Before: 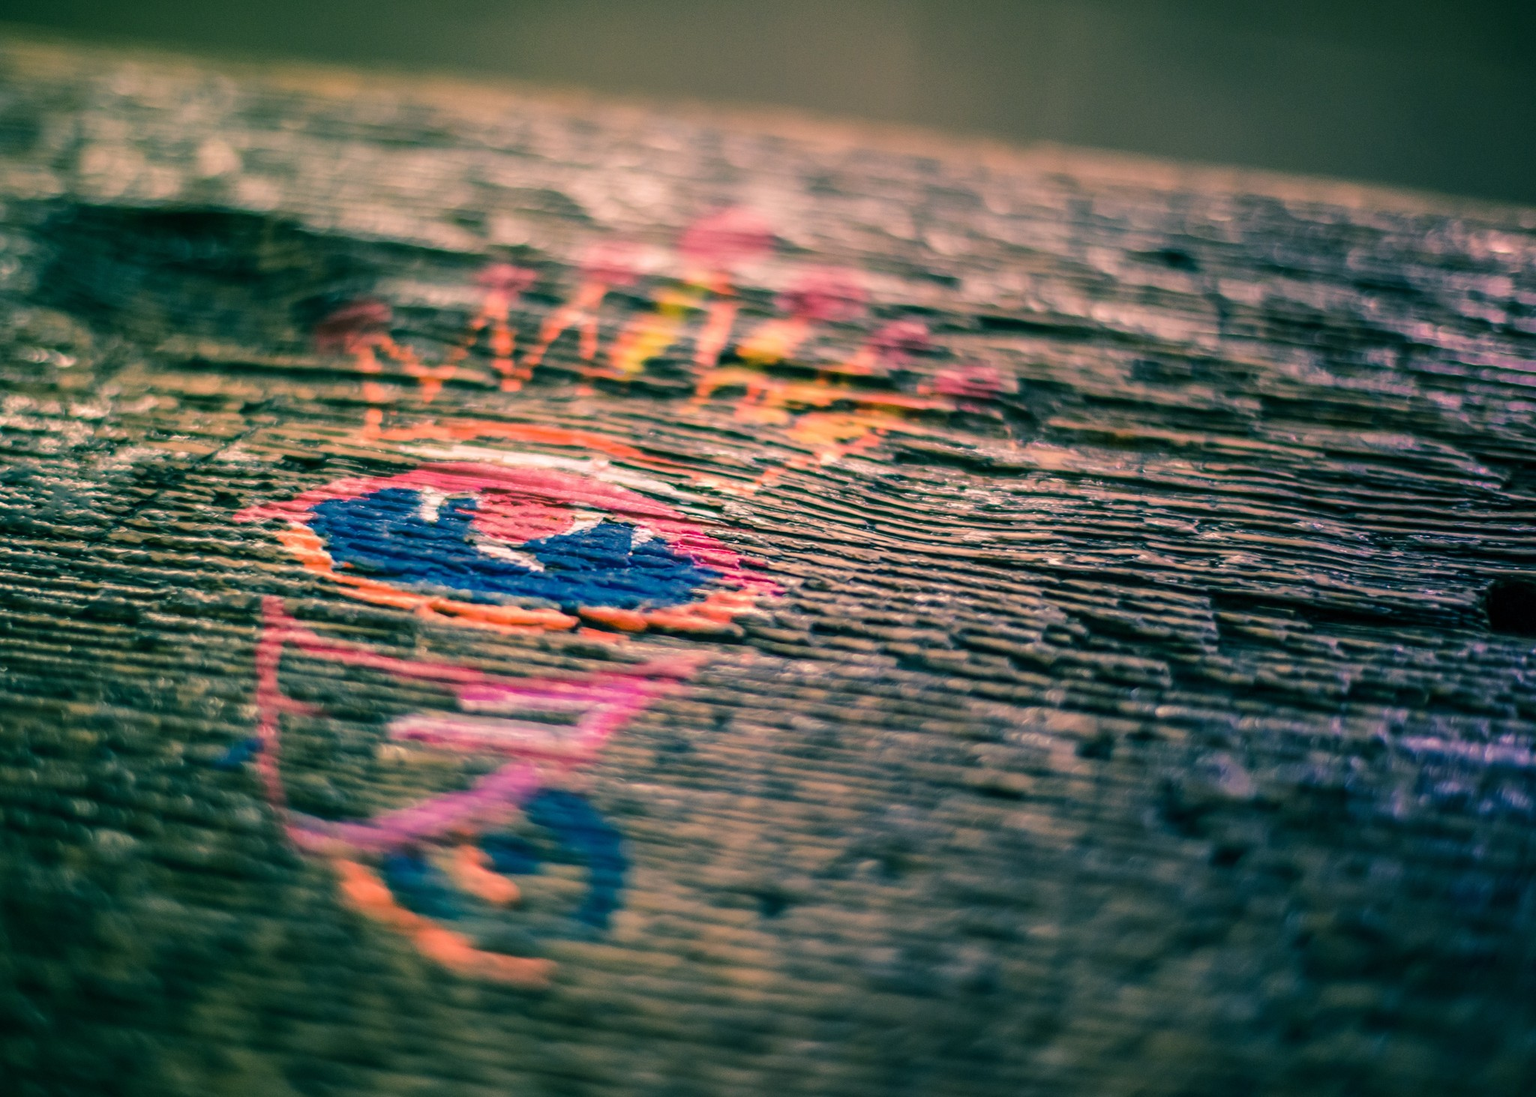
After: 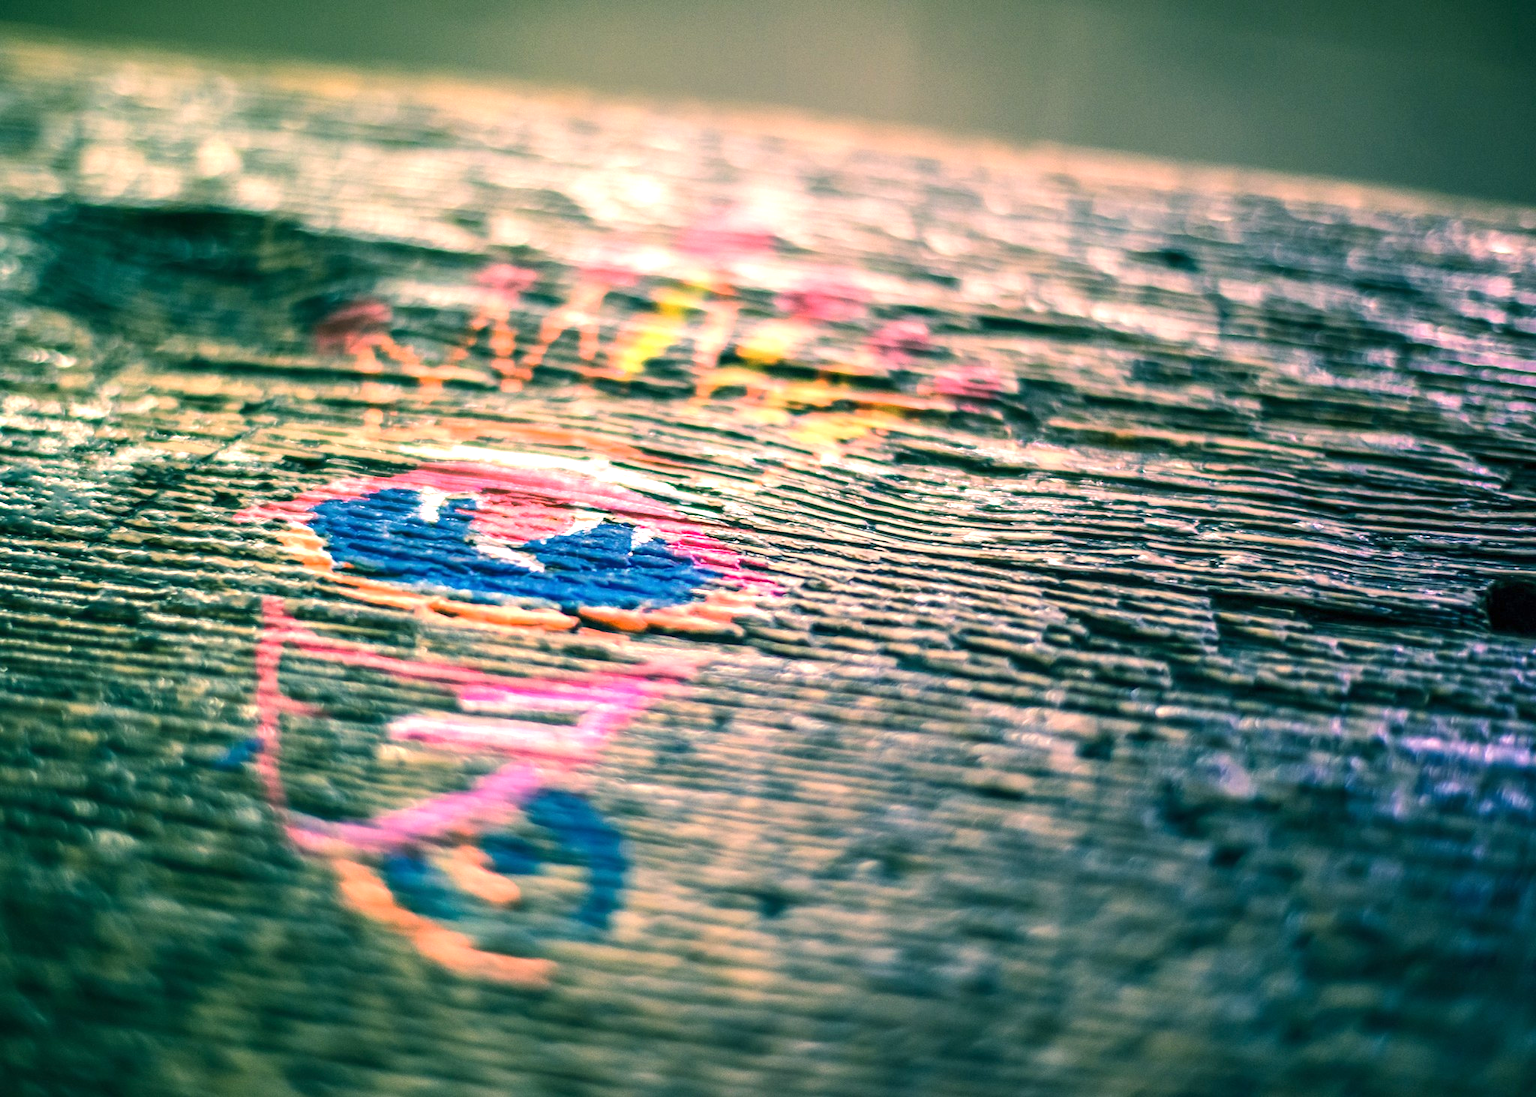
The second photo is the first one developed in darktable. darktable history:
contrast brightness saturation: contrast 0.073
exposure: exposure 1.137 EV, compensate highlight preservation false
